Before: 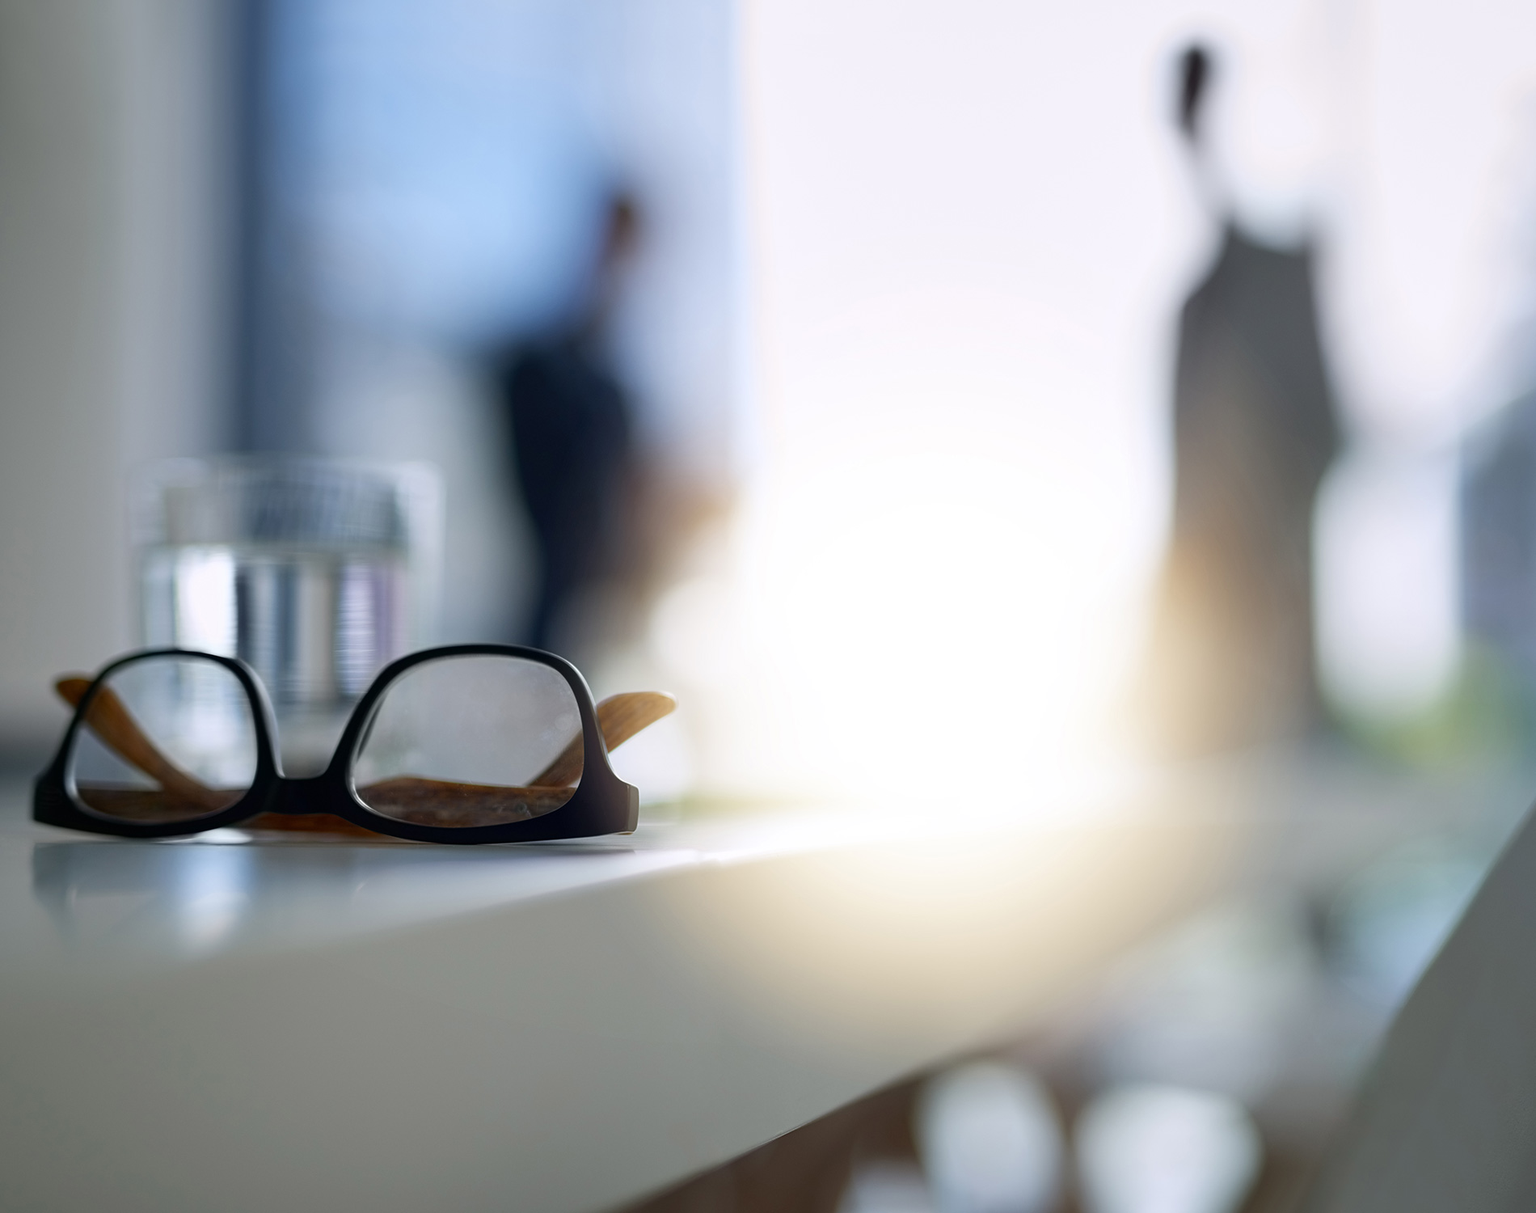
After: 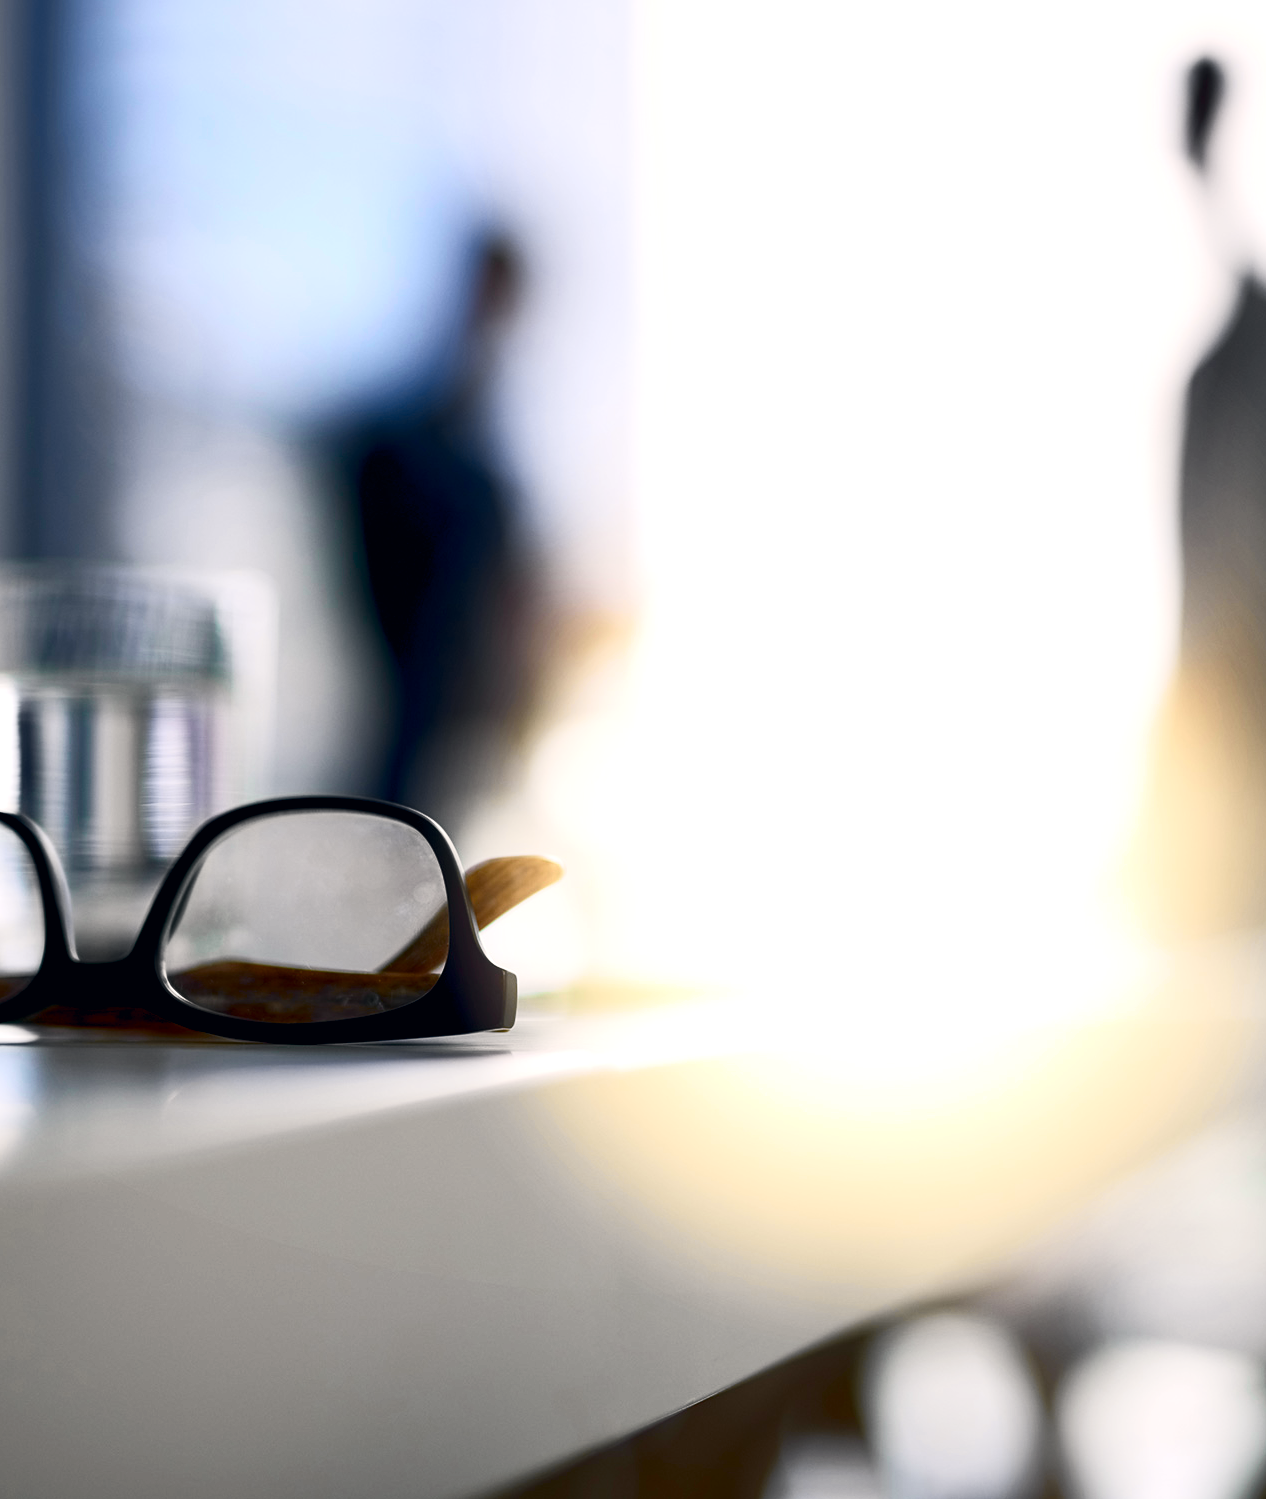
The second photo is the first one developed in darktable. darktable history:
contrast brightness saturation: contrast 0.067, brightness -0.146, saturation 0.112
crop and rotate: left 14.375%, right 18.975%
tone curve: curves: ch0 [(0, 0) (0.055, 0.057) (0.258, 0.307) (0.434, 0.543) (0.517, 0.657) (0.745, 0.874) (1, 1)]; ch1 [(0, 0) (0.346, 0.307) (0.418, 0.383) (0.46, 0.439) (0.482, 0.493) (0.502, 0.503) (0.517, 0.514) (0.55, 0.561) (0.588, 0.603) (0.646, 0.688) (1, 1)]; ch2 [(0, 0) (0.346, 0.34) (0.431, 0.45) (0.485, 0.499) (0.5, 0.503) (0.527, 0.525) (0.545, 0.562) (0.679, 0.706) (1, 1)], color space Lab, independent channels, preserve colors none
color balance rgb: global offset › luminance -0.513%, perceptual saturation grading › global saturation 27.591%, perceptual saturation grading › highlights -24.888%, perceptual saturation grading › shadows 24.249%, perceptual brilliance grading › global brilliance 15.77%, perceptual brilliance grading › shadows -34.764%, contrast -9.726%
tone equalizer: -8 EV -0.548 EV, edges refinement/feathering 500, mask exposure compensation -1.57 EV, preserve details no
color correction: highlights a* 2.76, highlights b* 5.01, shadows a* -1.99, shadows b* -4.94, saturation 0.785
